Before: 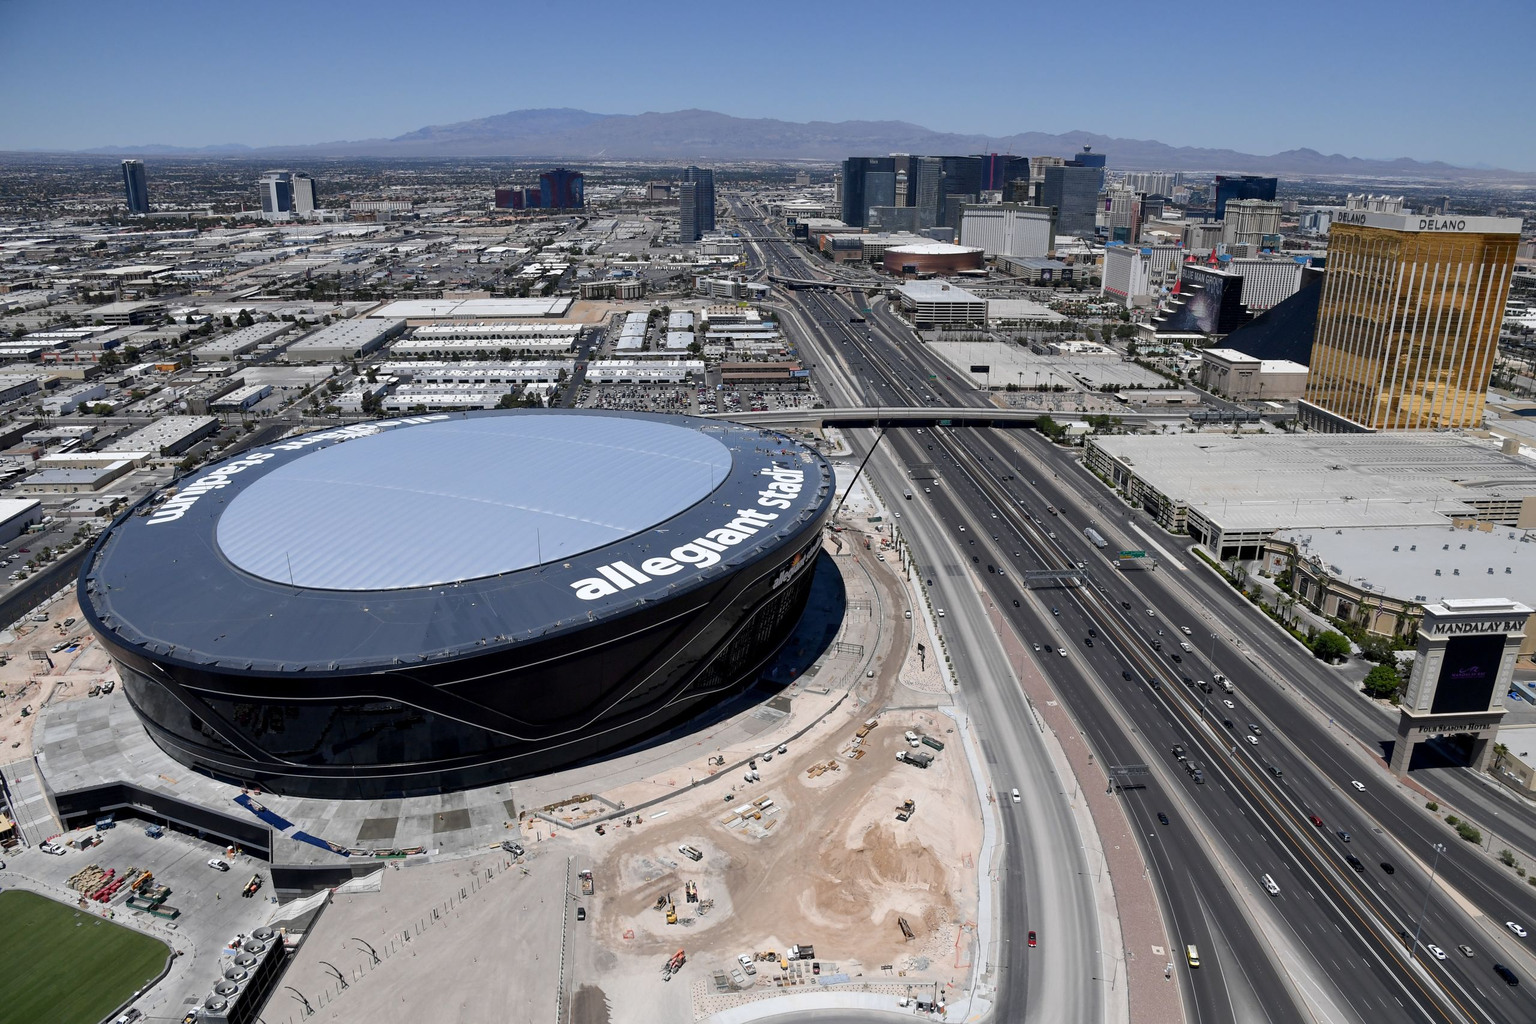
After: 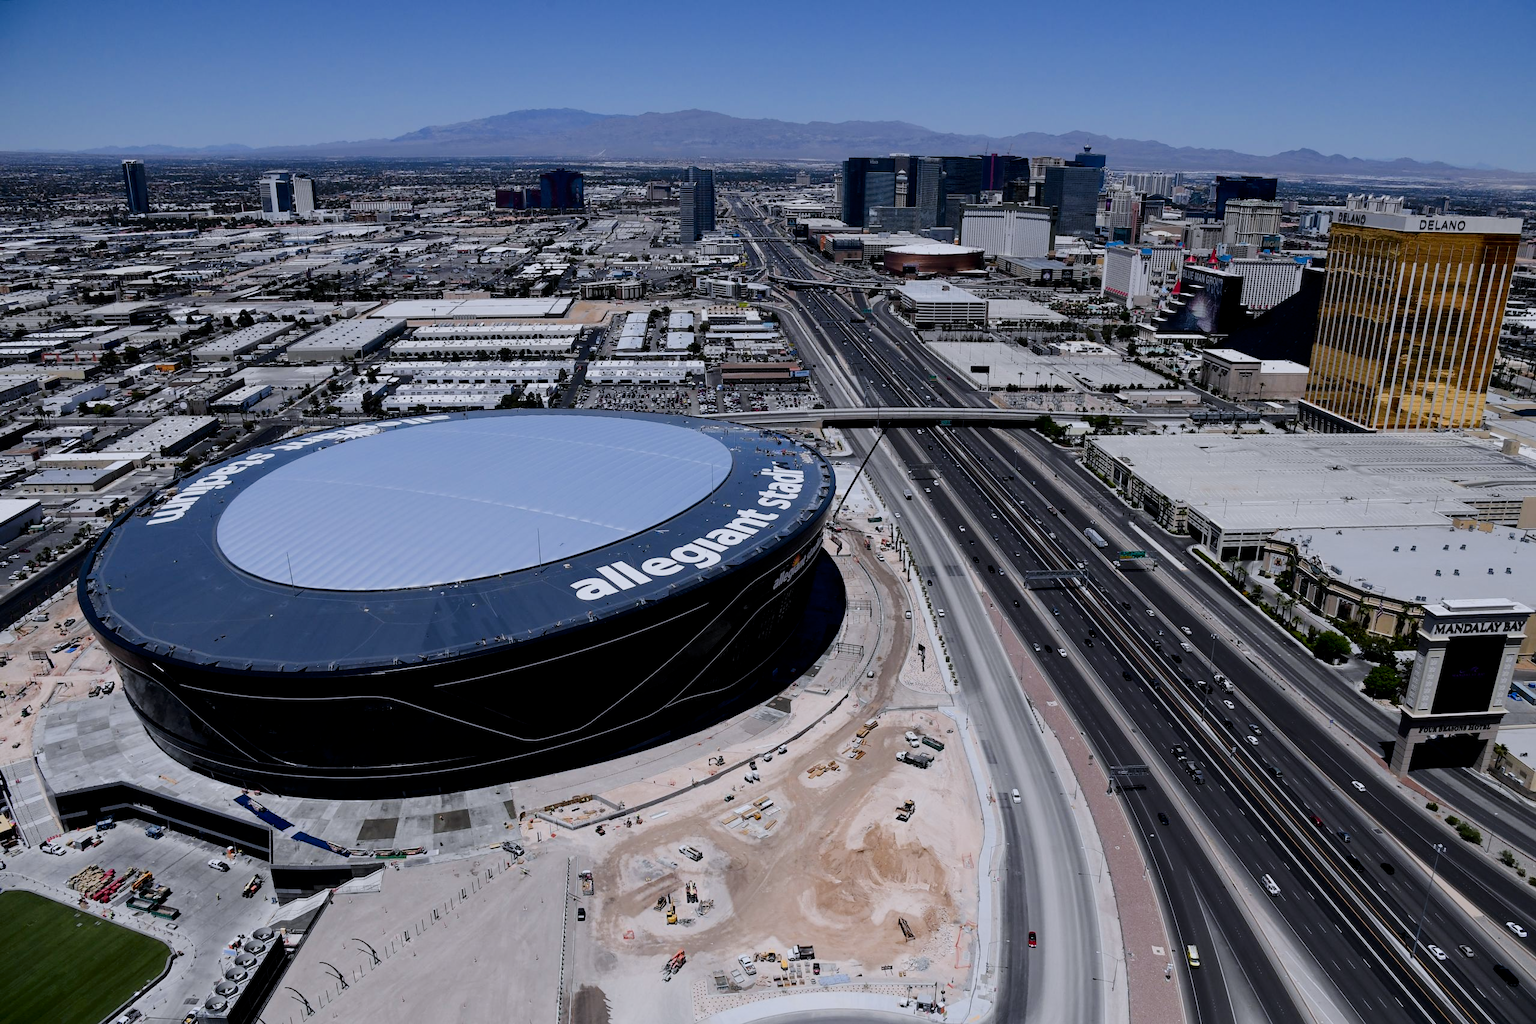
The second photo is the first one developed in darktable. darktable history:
contrast brightness saturation: contrast 0.12, brightness -0.12, saturation 0.2
white balance: red 0.984, blue 1.059
filmic rgb: black relative exposure -5 EV, hardness 2.88, contrast 1.1
